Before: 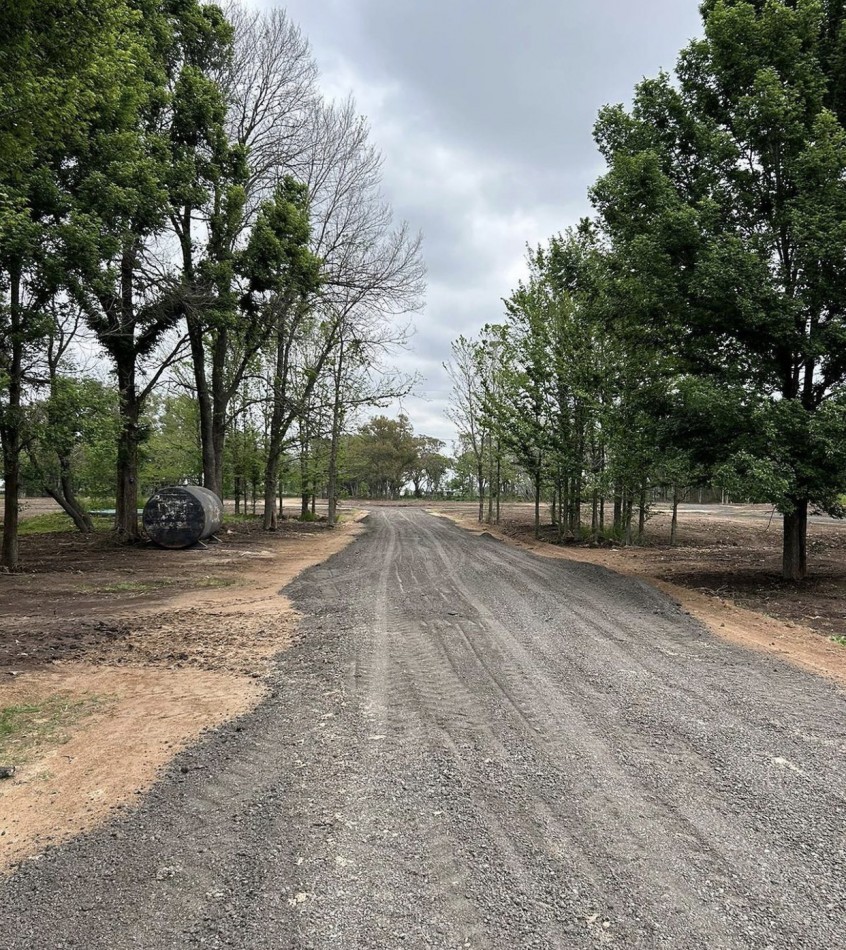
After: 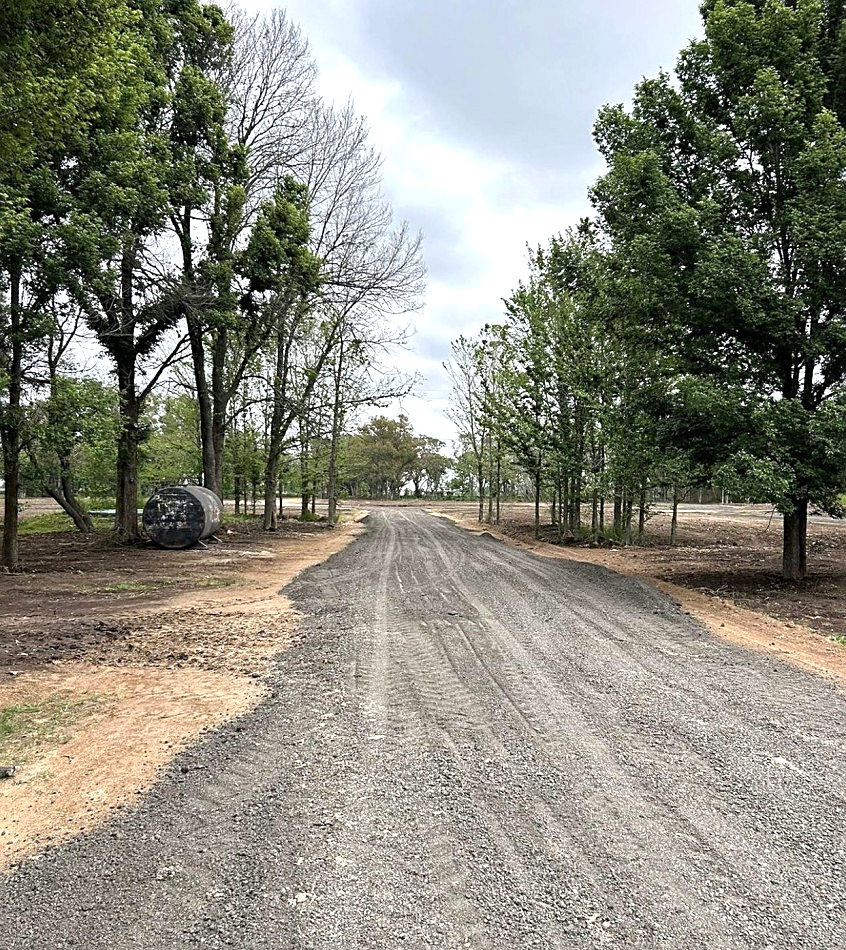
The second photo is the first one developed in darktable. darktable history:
haze removal: strength 0.099, compatibility mode true, adaptive false
sharpen: amount 0.478
exposure: exposure 0.504 EV, compensate highlight preservation false
